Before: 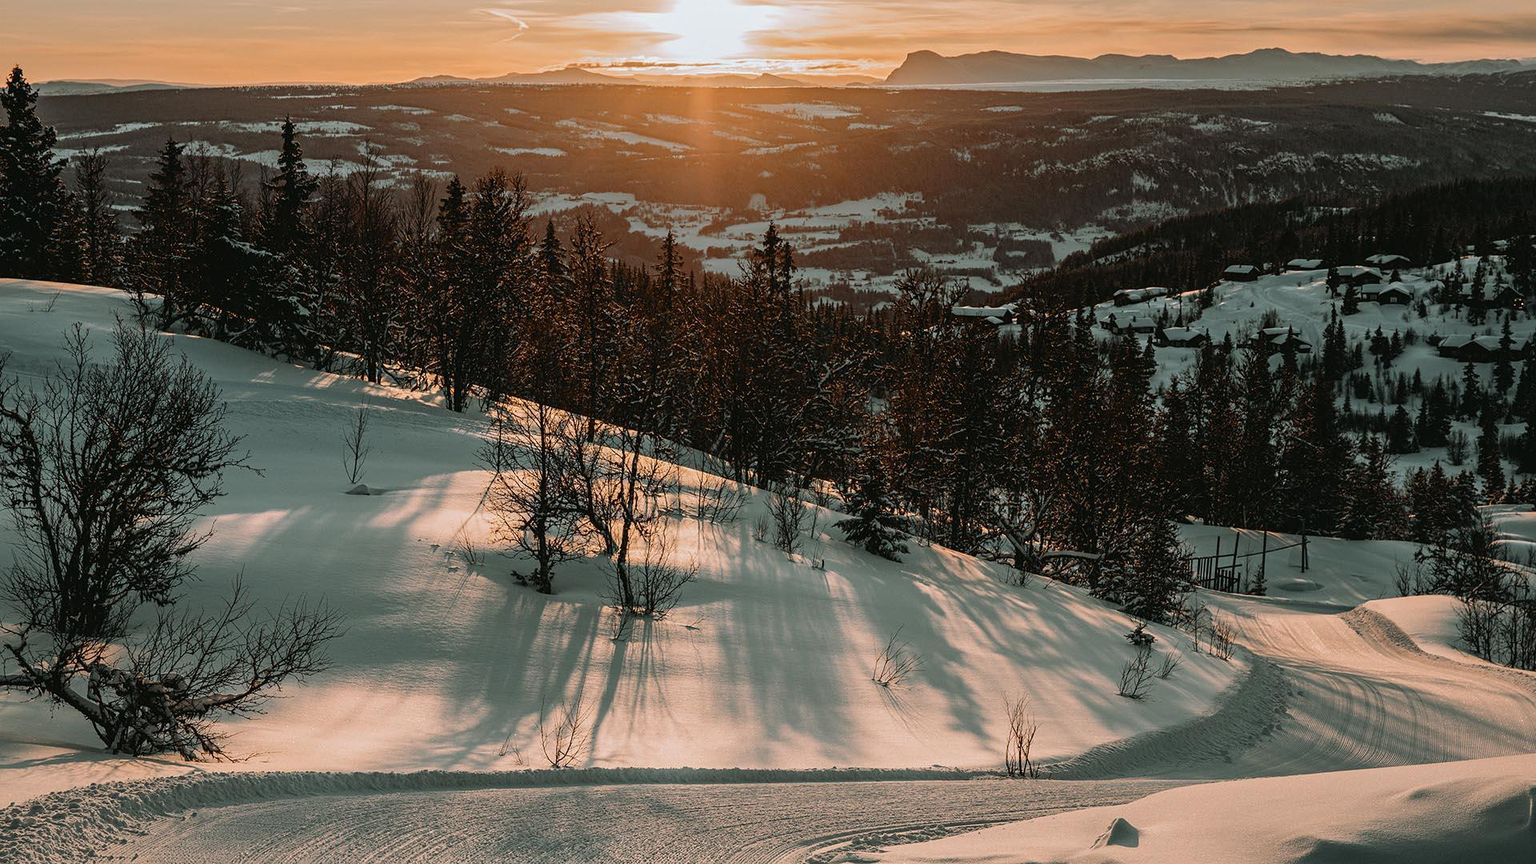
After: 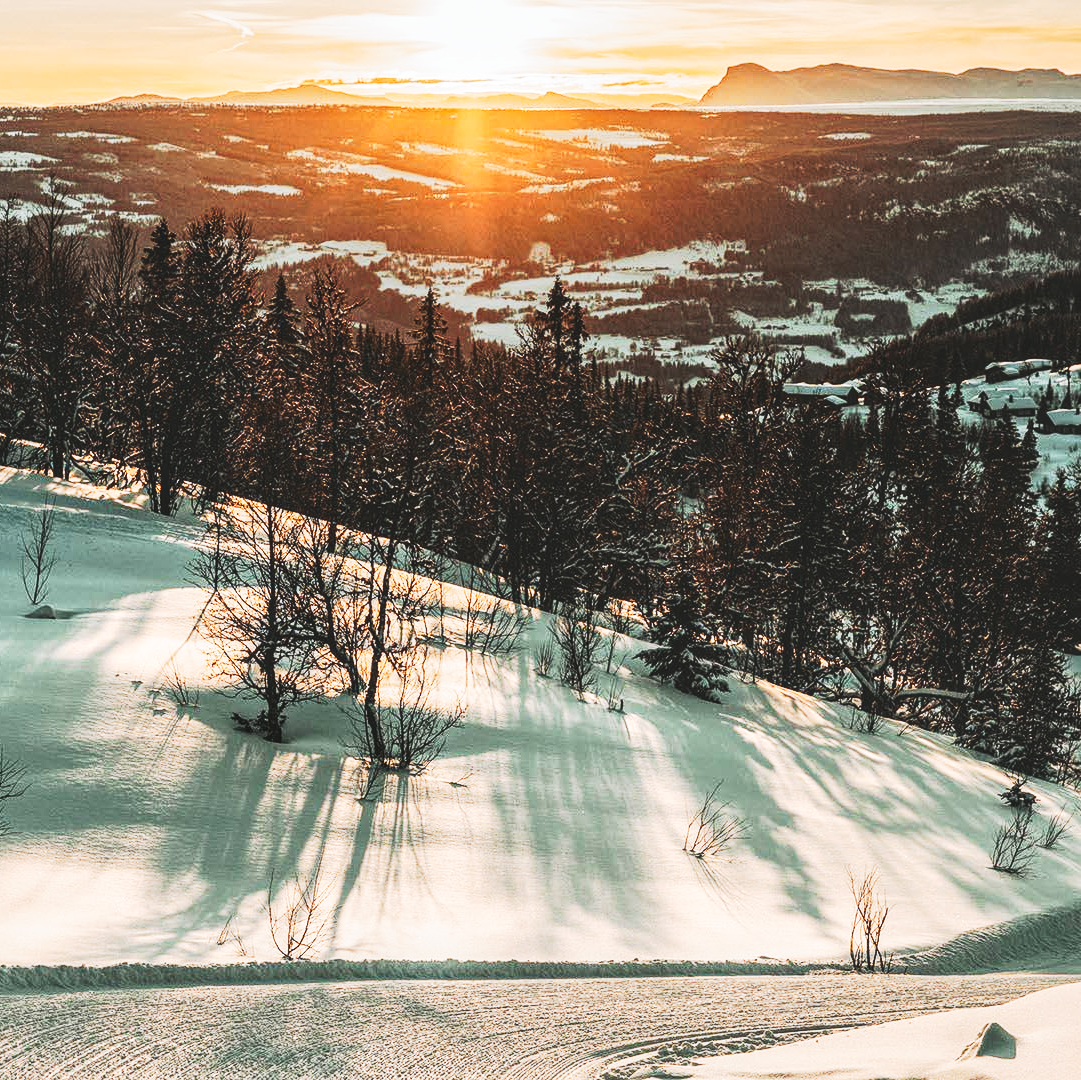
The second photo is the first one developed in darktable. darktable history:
crop: left 21.232%, right 22.458%
local contrast: highlights 97%, shadows 89%, detail 160%, midtone range 0.2
tone curve: curves: ch0 [(0, 0.098) (0.262, 0.324) (0.421, 0.59) (0.54, 0.803) (0.725, 0.922) (0.99, 0.974)], preserve colors none
